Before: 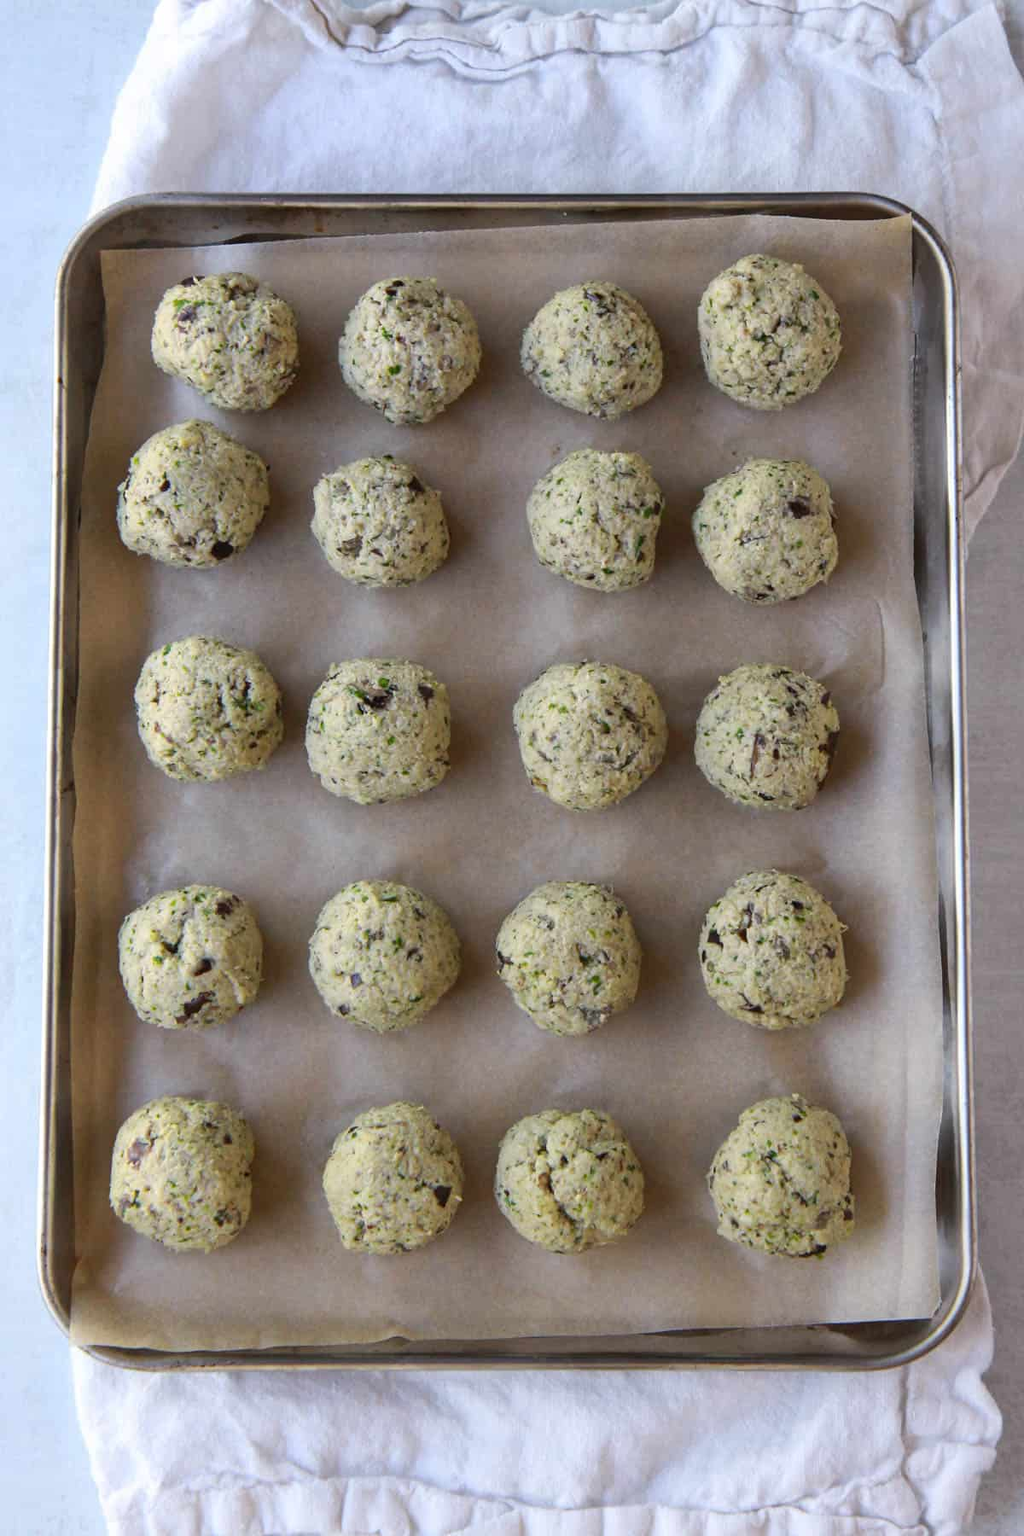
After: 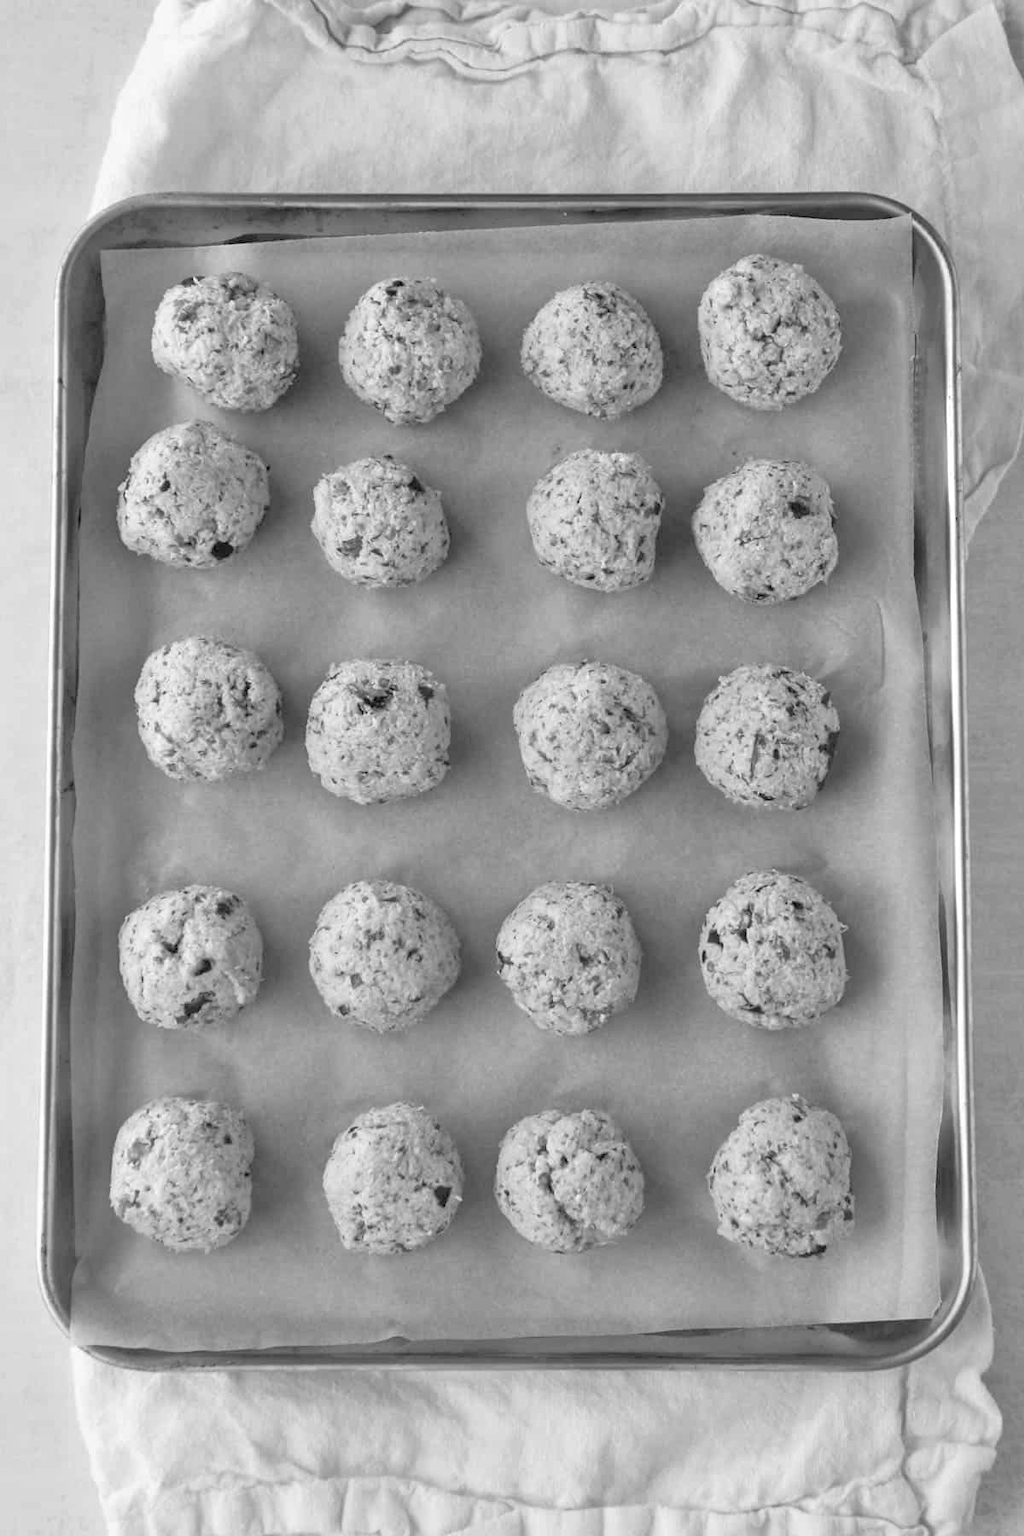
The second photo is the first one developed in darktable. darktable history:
monochrome: a 32, b 64, size 2.3
tone equalizer: -7 EV 0.15 EV, -6 EV 0.6 EV, -5 EV 1.15 EV, -4 EV 1.33 EV, -3 EV 1.15 EV, -2 EV 0.6 EV, -1 EV 0.15 EV, mask exposure compensation -0.5 EV
